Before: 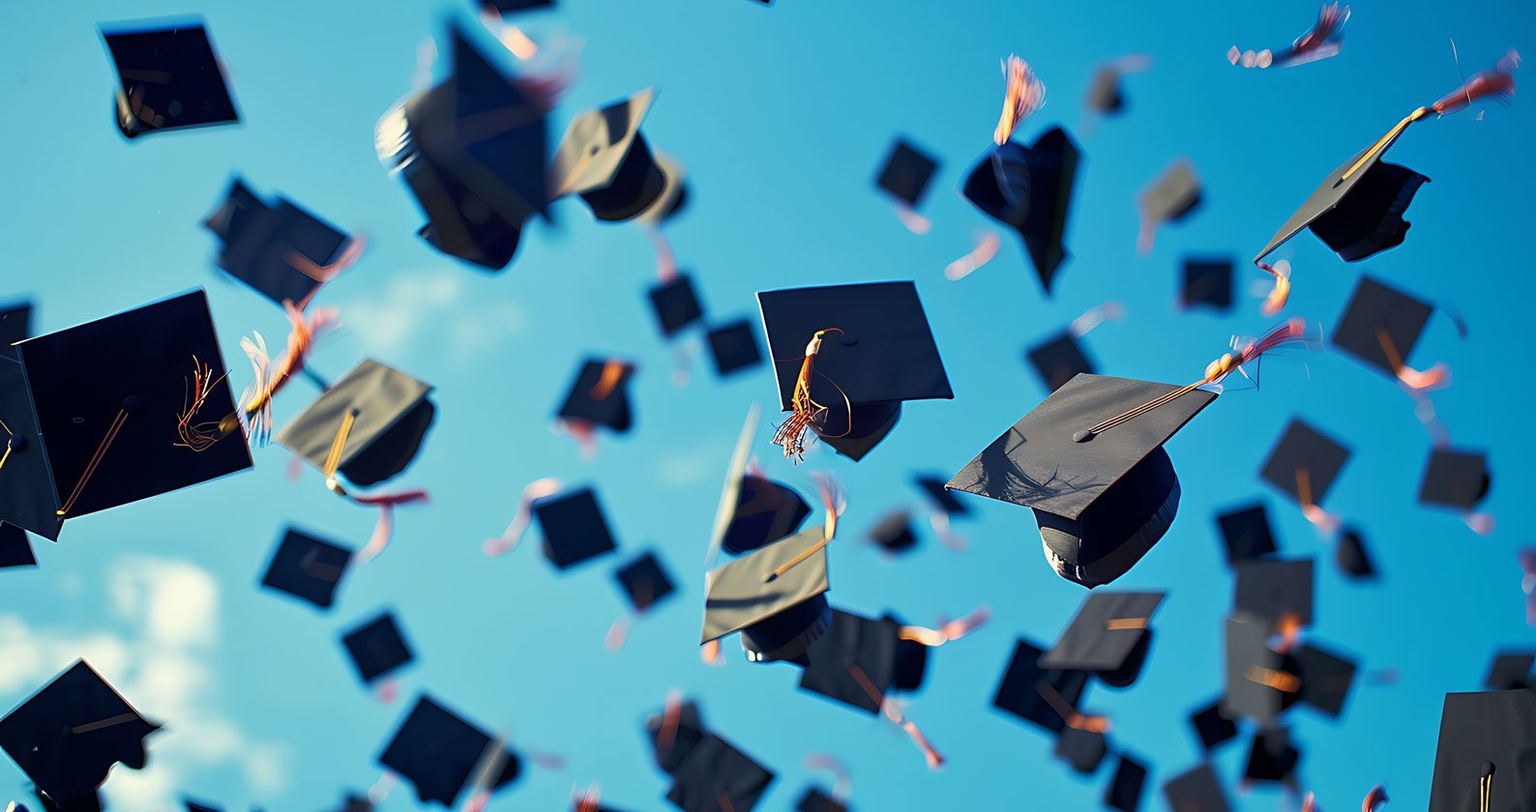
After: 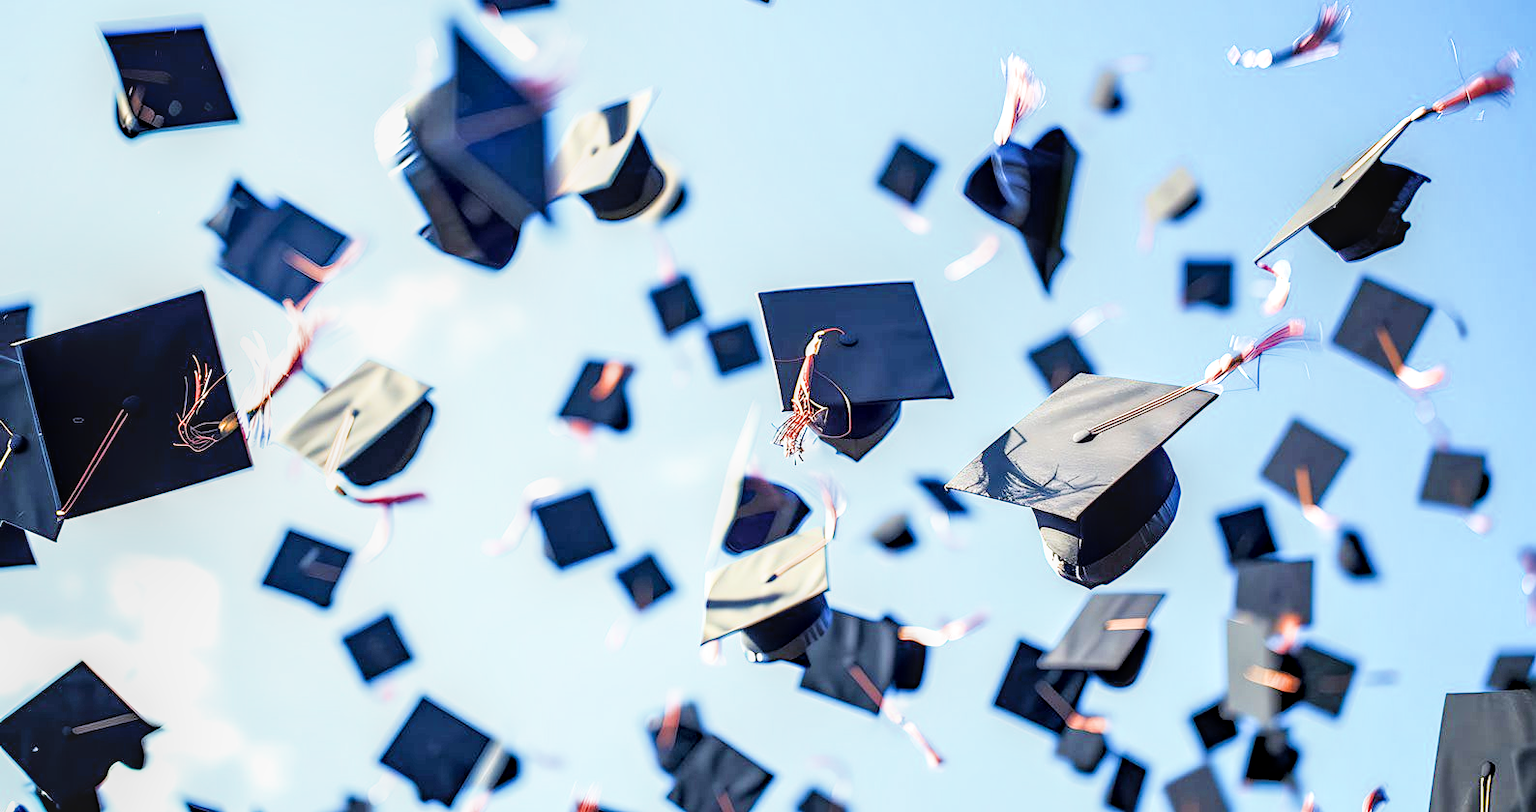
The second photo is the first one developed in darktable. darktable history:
exposure: exposure 2.25 EV, compensate highlight preservation false
filmic rgb: black relative exposure -5 EV, hardness 2.88, contrast 1.2, highlights saturation mix -30%
local contrast: highlights 25%, detail 150%
